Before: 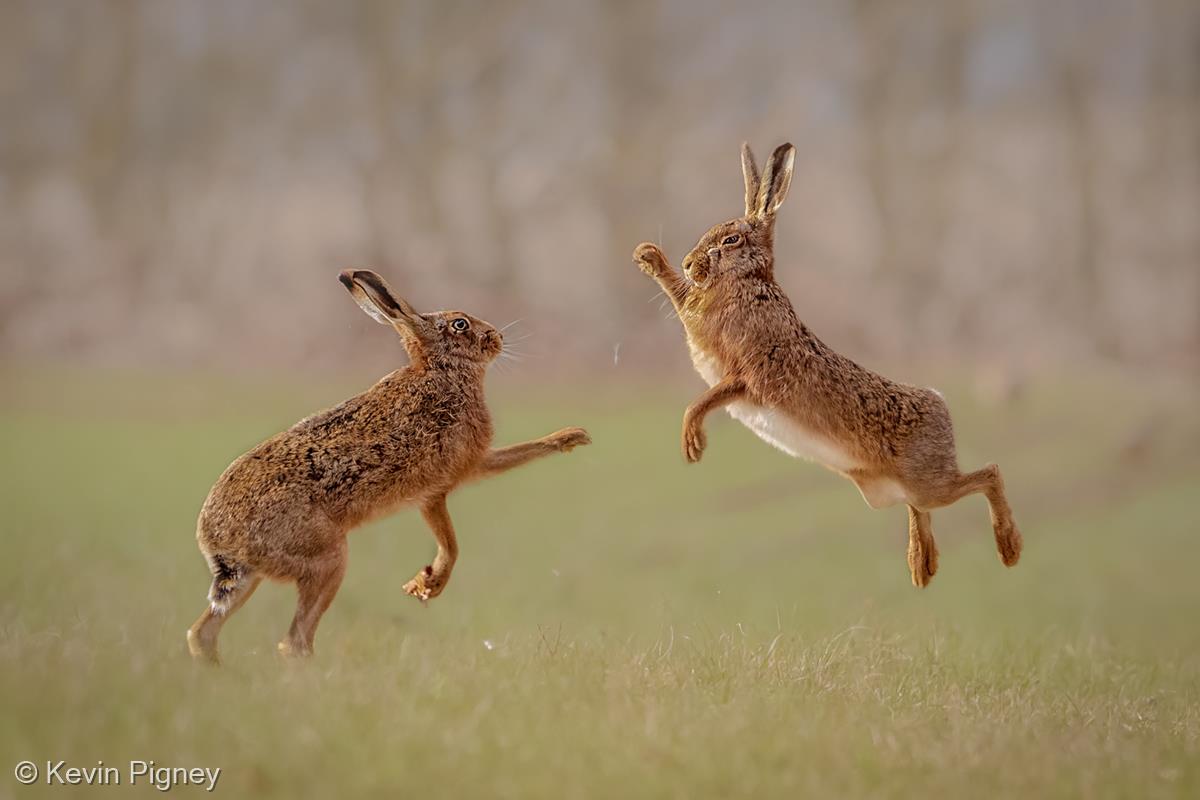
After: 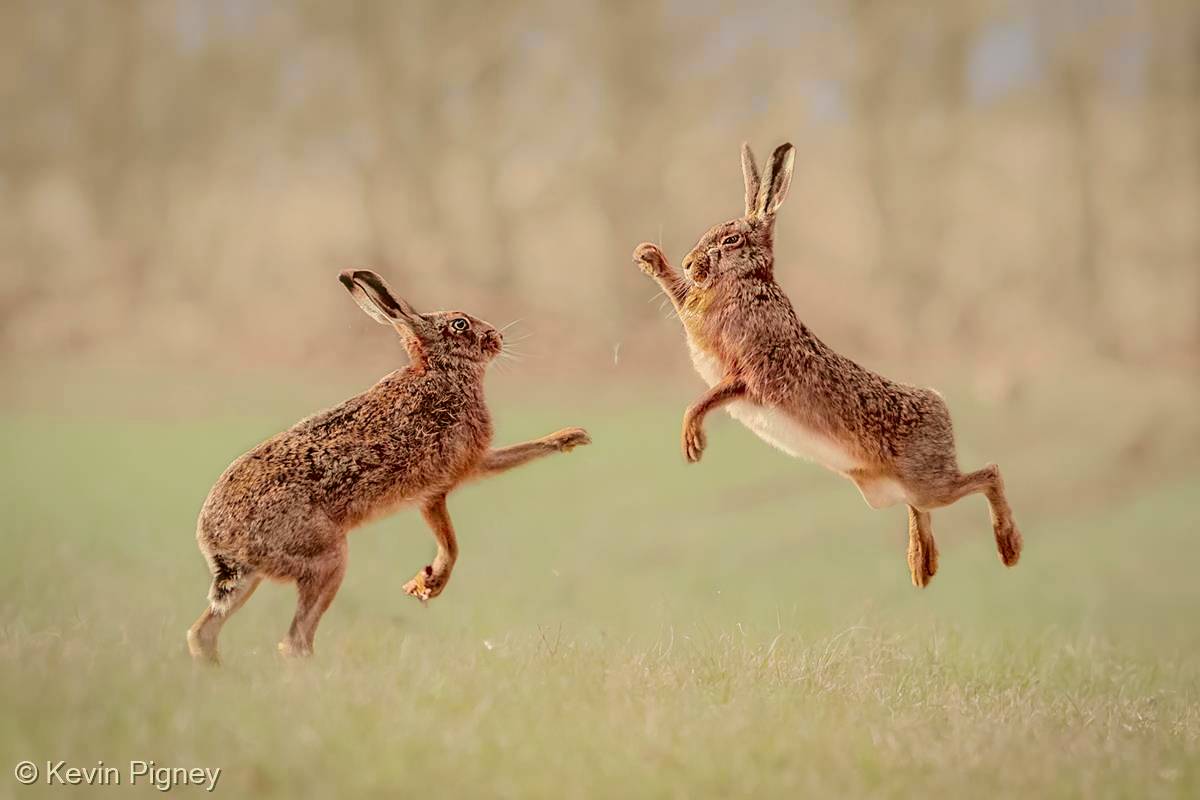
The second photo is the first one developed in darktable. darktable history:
tone curve: curves: ch0 [(0, 0.006) (0.184, 0.117) (0.405, 0.46) (0.456, 0.528) (0.634, 0.728) (0.877, 0.89) (0.984, 0.935)]; ch1 [(0, 0) (0.443, 0.43) (0.492, 0.489) (0.566, 0.579) (0.595, 0.625) (0.608, 0.667) (0.65, 0.729) (1, 1)]; ch2 [(0, 0) (0.33, 0.301) (0.421, 0.443) (0.447, 0.489) (0.495, 0.505) (0.537, 0.583) (0.586, 0.591) (0.663, 0.686) (1, 1)], color space Lab, independent channels, preserve colors none
rgb curve: curves: ch0 [(0, 0) (0.093, 0.159) (0.241, 0.265) (0.414, 0.42) (1, 1)], compensate middle gray true, preserve colors basic power
